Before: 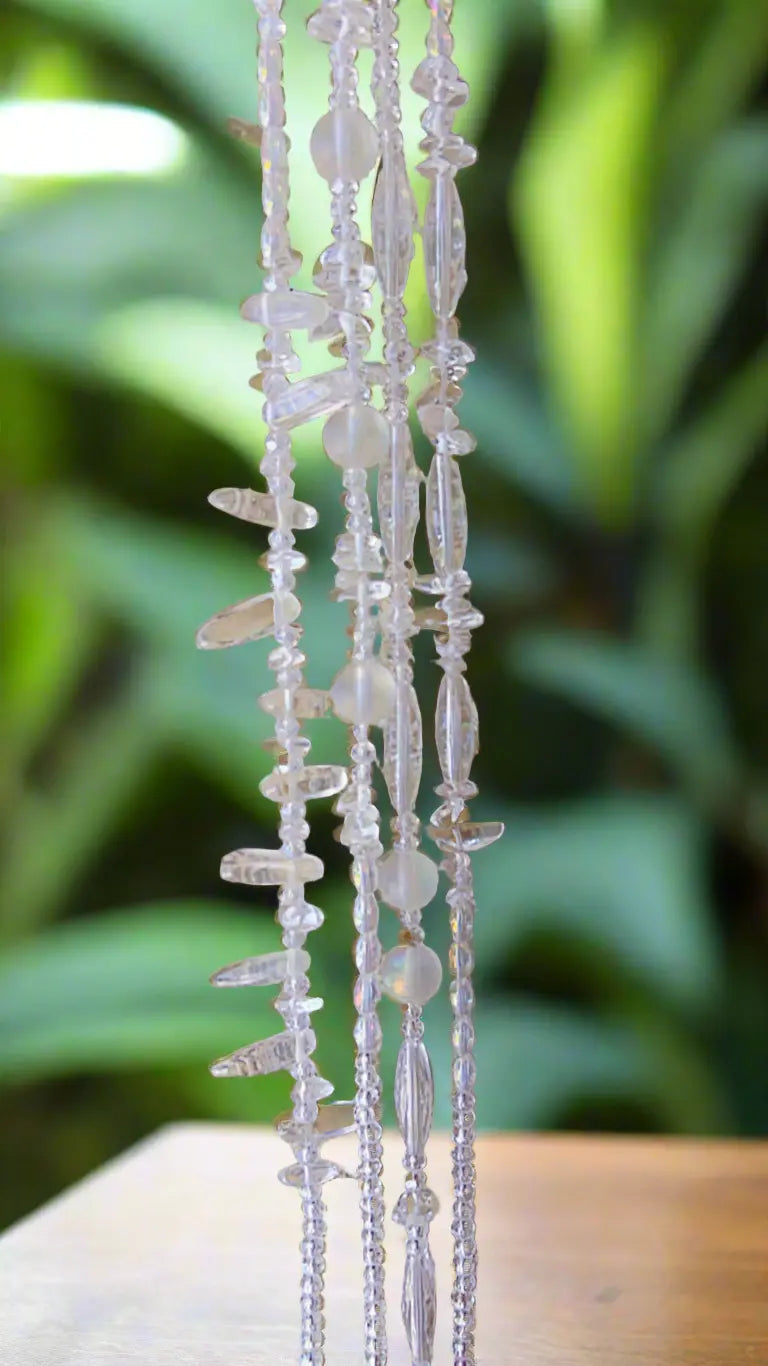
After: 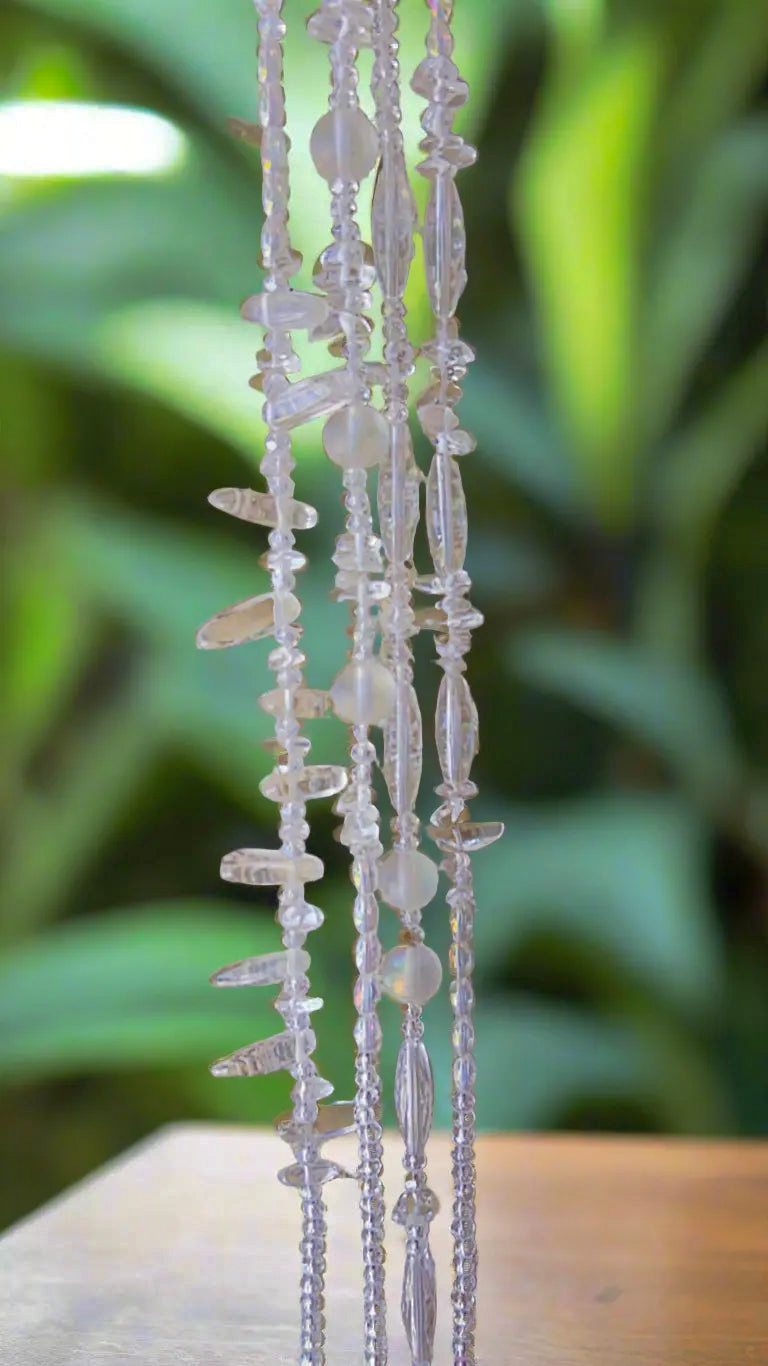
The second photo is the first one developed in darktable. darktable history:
shadows and highlights: shadows 39.45, highlights -59.67
tone curve: curves: ch0 [(0, 0) (0.15, 0.17) (0.452, 0.437) (0.611, 0.588) (0.751, 0.749) (1, 1)]; ch1 [(0, 0) (0.325, 0.327) (0.412, 0.45) (0.453, 0.484) (0.5, 0.499) (0.541, 0.55) (0.617, 0.612) (0.695, 0.697) (1, 1)]; ch2 [(0, 0) (0.386, 0.397) (0.452, 0.459) (0.505, 0.498) (0.524, 0.547) (0.574, 0.566) (0.633, 0.641) (1, 1)], preserve colors none
